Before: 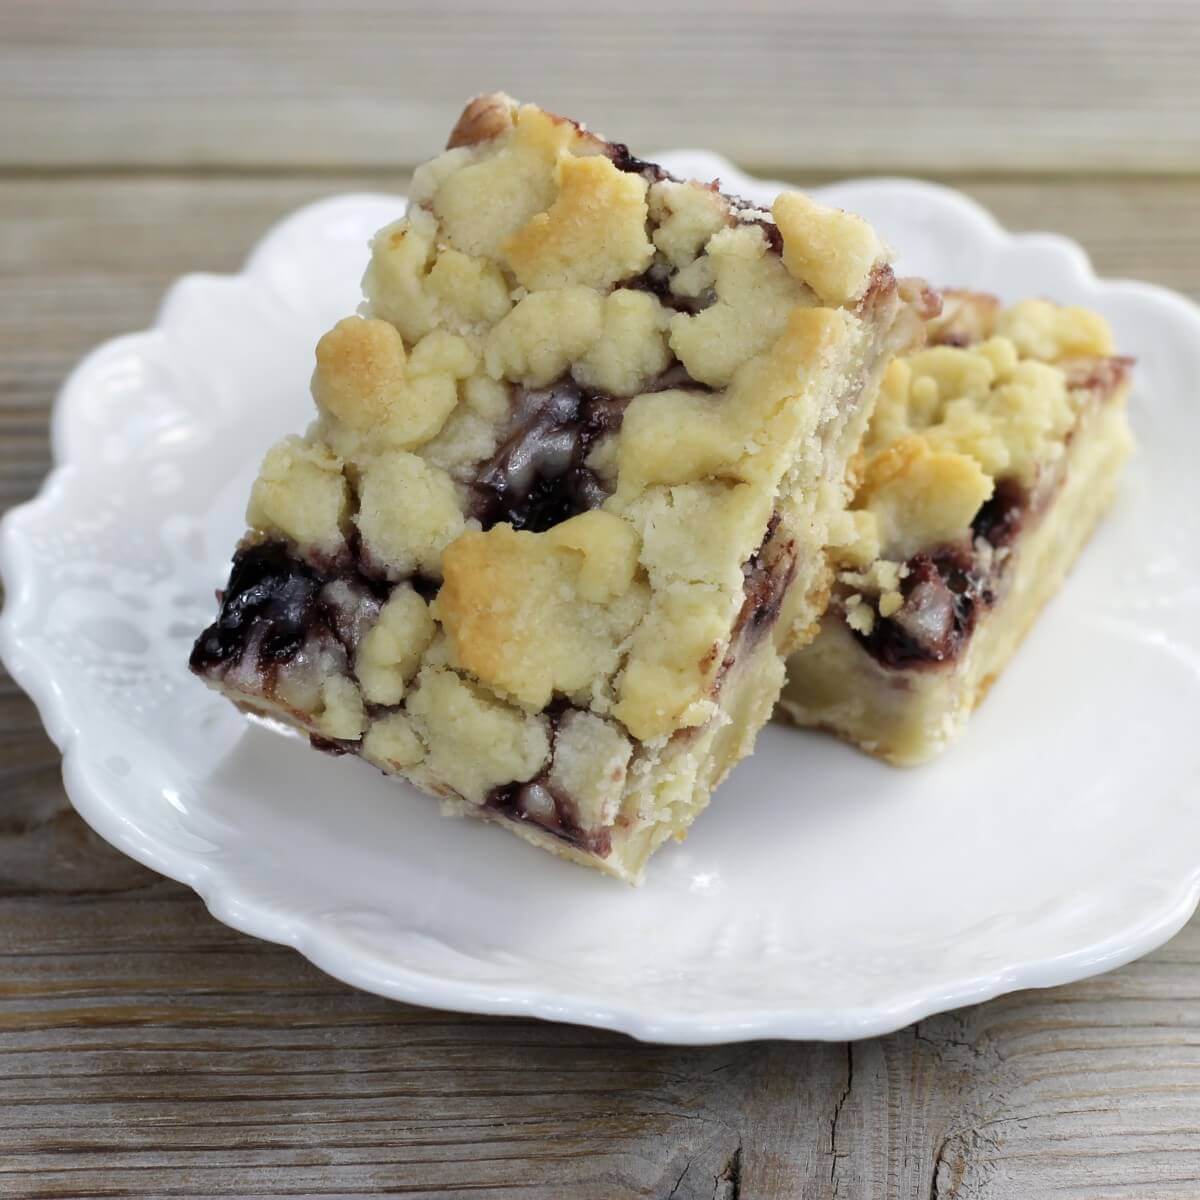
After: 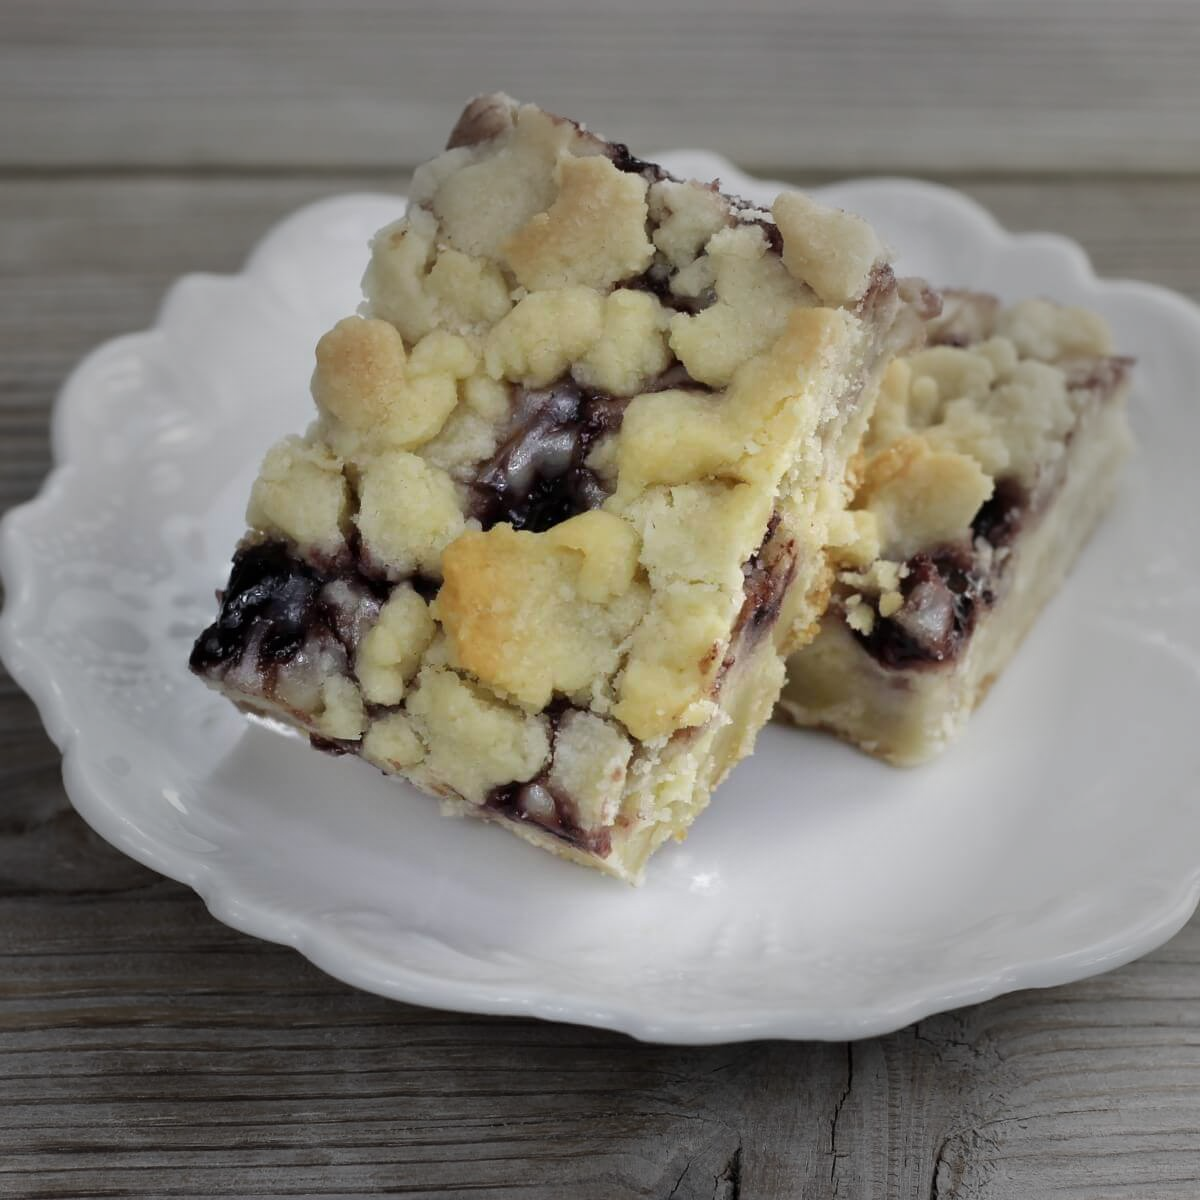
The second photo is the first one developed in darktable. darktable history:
vignetting: fall-off start 40%, fall-off radius 40%
